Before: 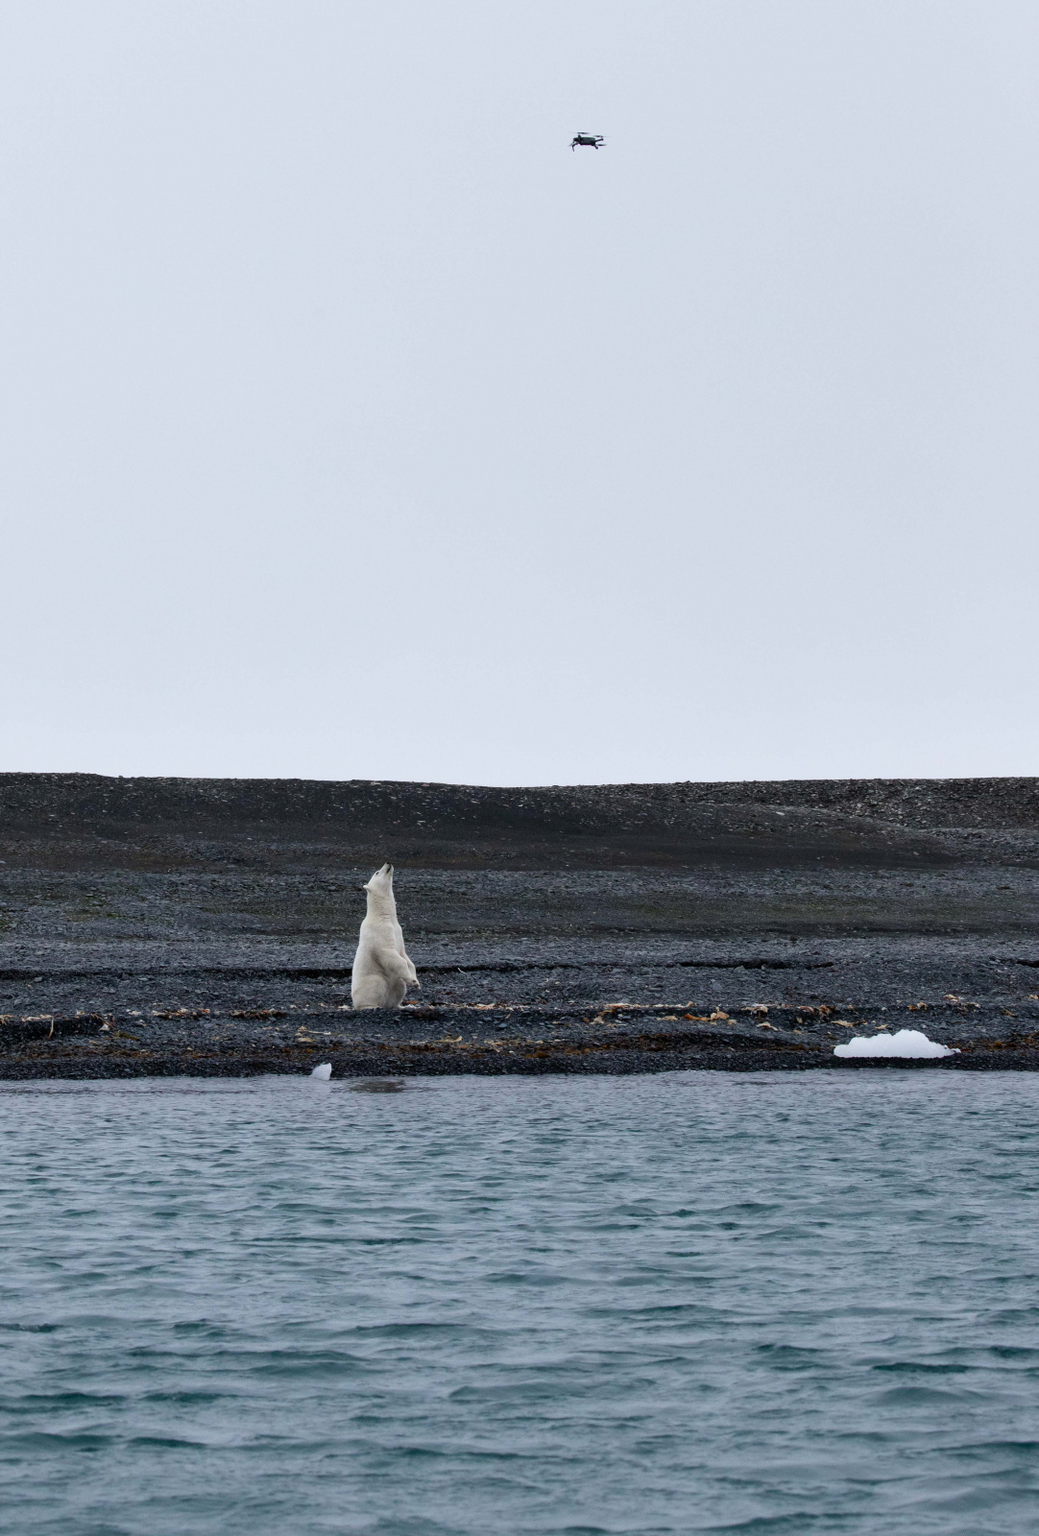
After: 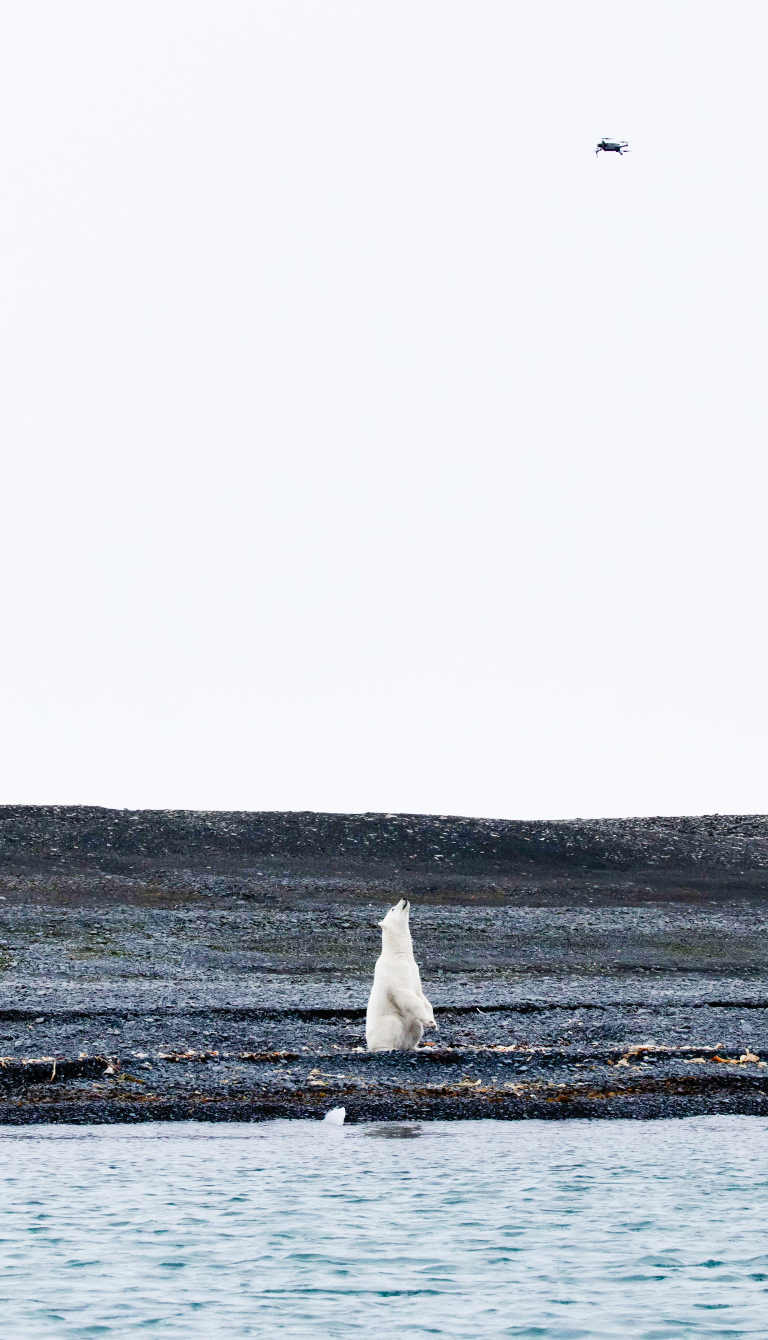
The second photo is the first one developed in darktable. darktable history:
crop: right 28.942%, bottom 16.204%
tone curve: curves: ch0 [(0, 0) (0.084, 0.074) (0.2, 0.297) (0.363, 0.591) (0.495, 0.765) (0.68, 0.901) (0.851, 0.967) (1, 1)], preserve colors none
